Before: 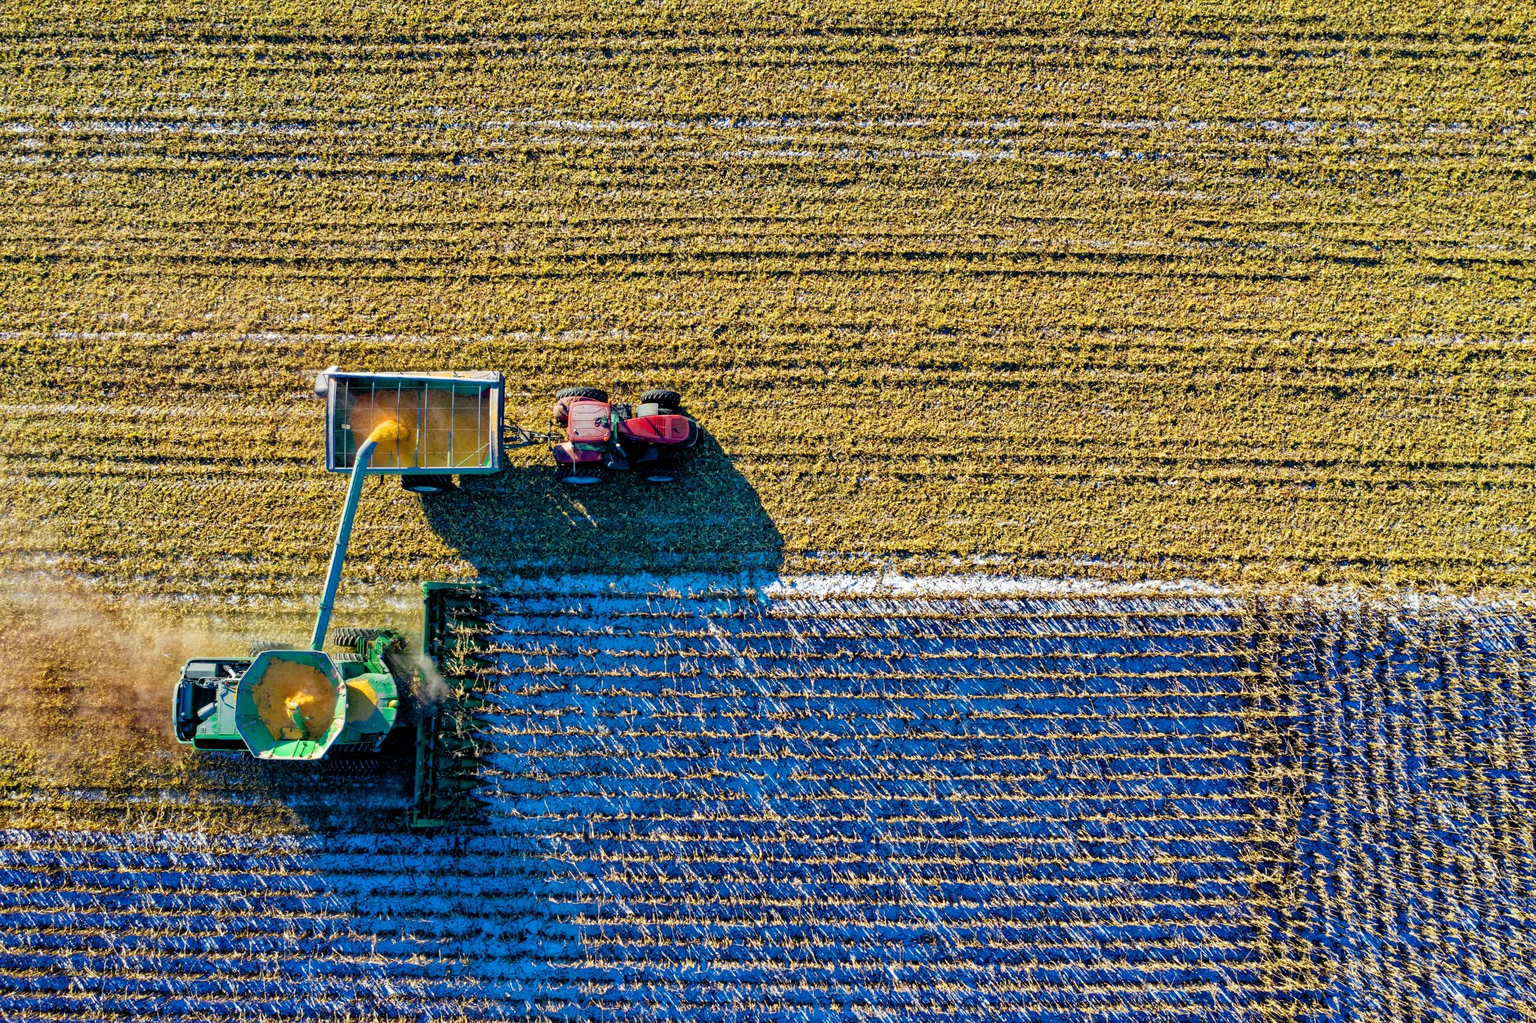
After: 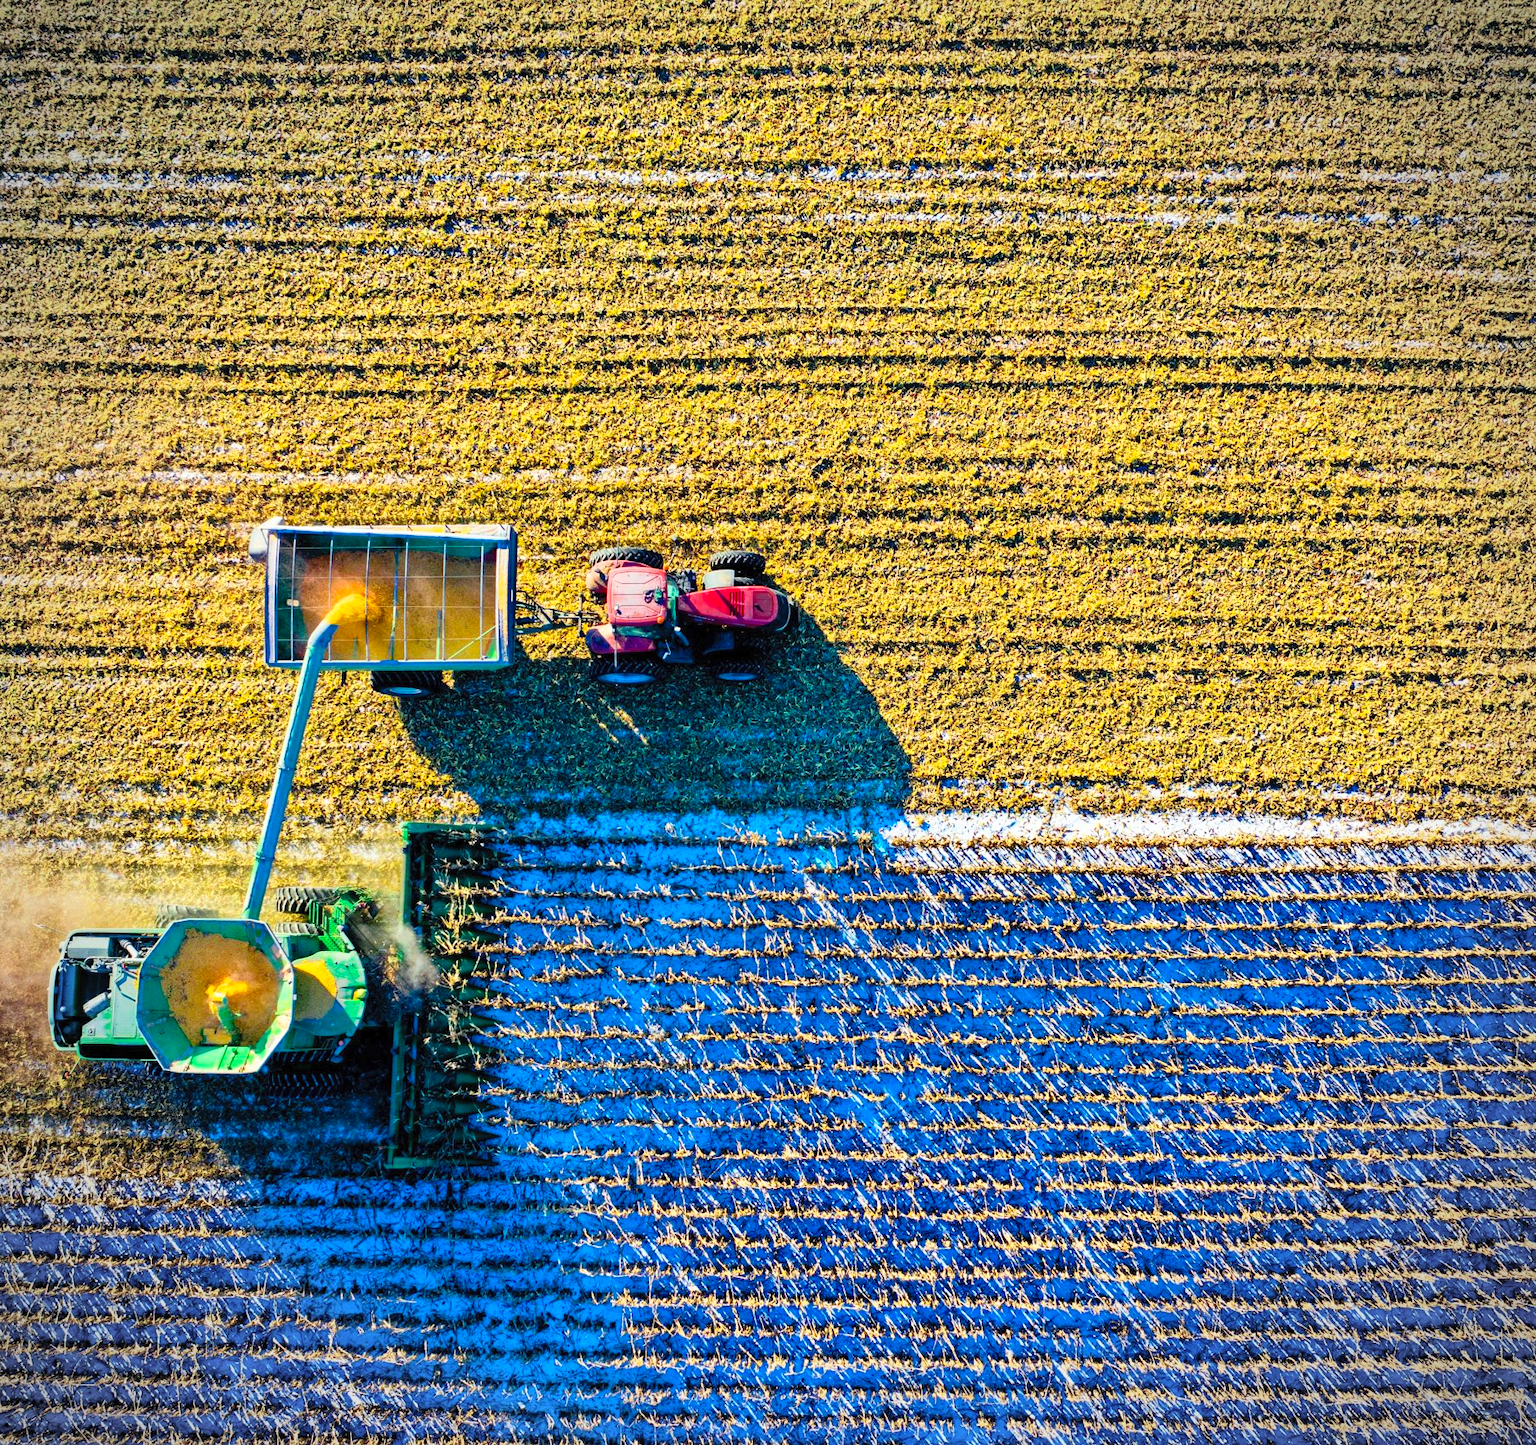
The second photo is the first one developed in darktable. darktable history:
contrast brightness saturation: contrast 0.24, brightness 0.26, saturation 0.39
vignetting: on, module defaults
crop and rotate: left 9.061%, right 20.142%
